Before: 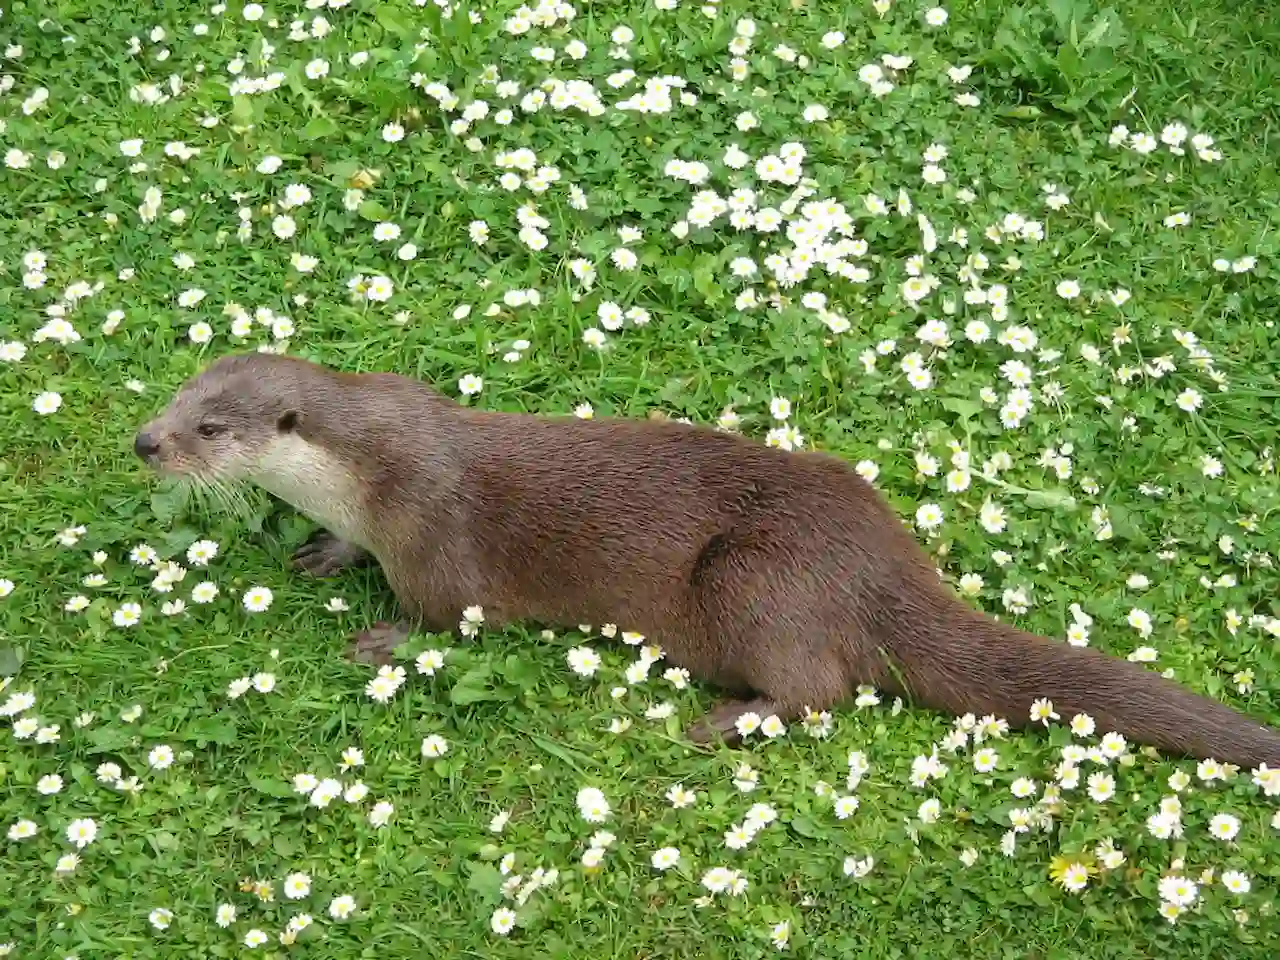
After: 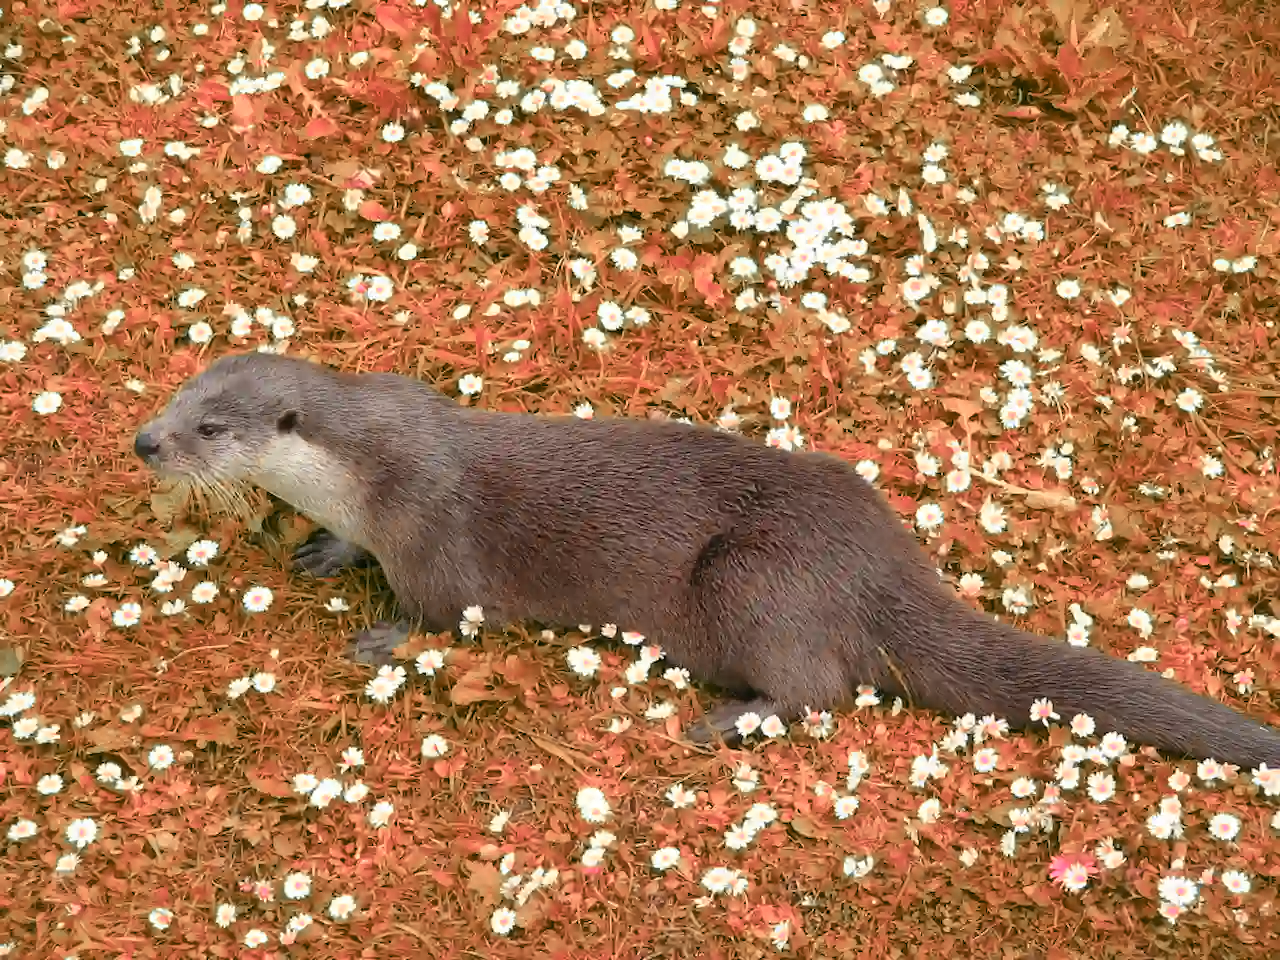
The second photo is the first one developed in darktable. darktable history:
shadows and highlights: low approximation 0.01, soften with gaussian
color zones: curves: ch2 [(0, 0.488) (0.143, 0.417) (0.286, 0.212) (0.429, 0.179) (0.571, 0.154) (0.714, 0.415) (0.857, 0.495) (1, 0.488)]
